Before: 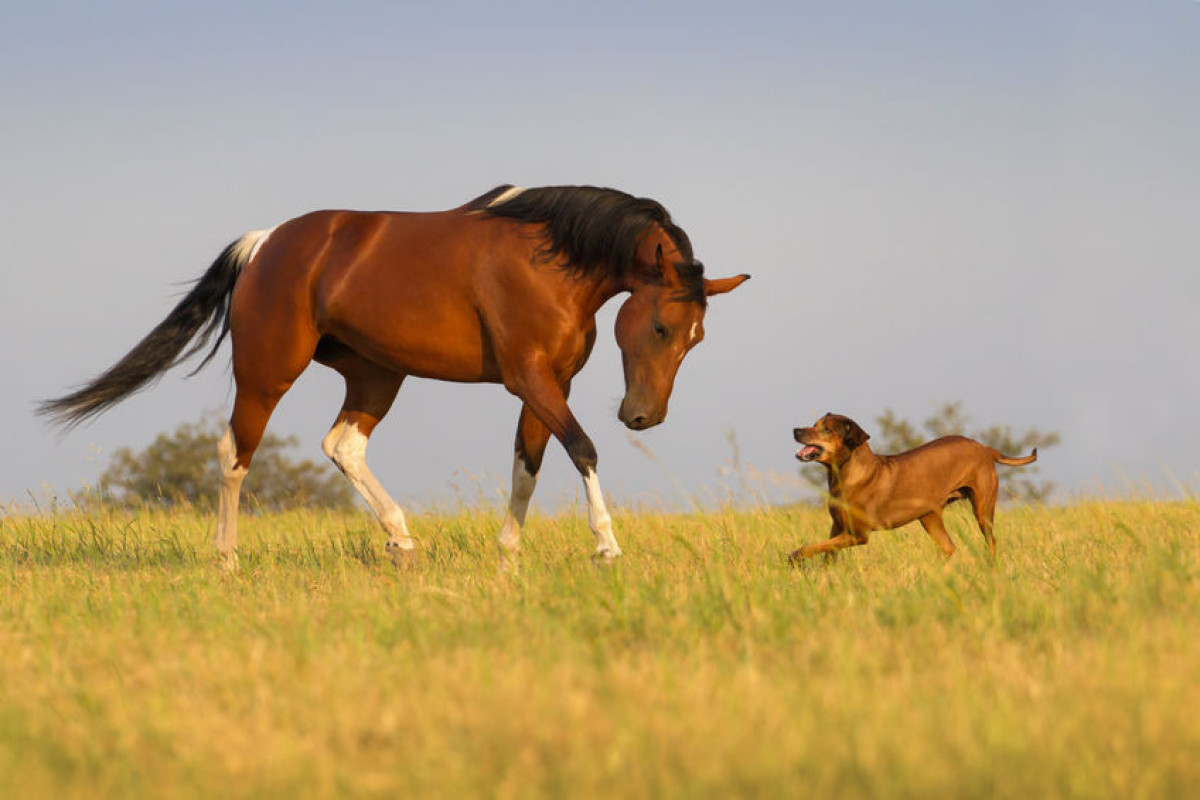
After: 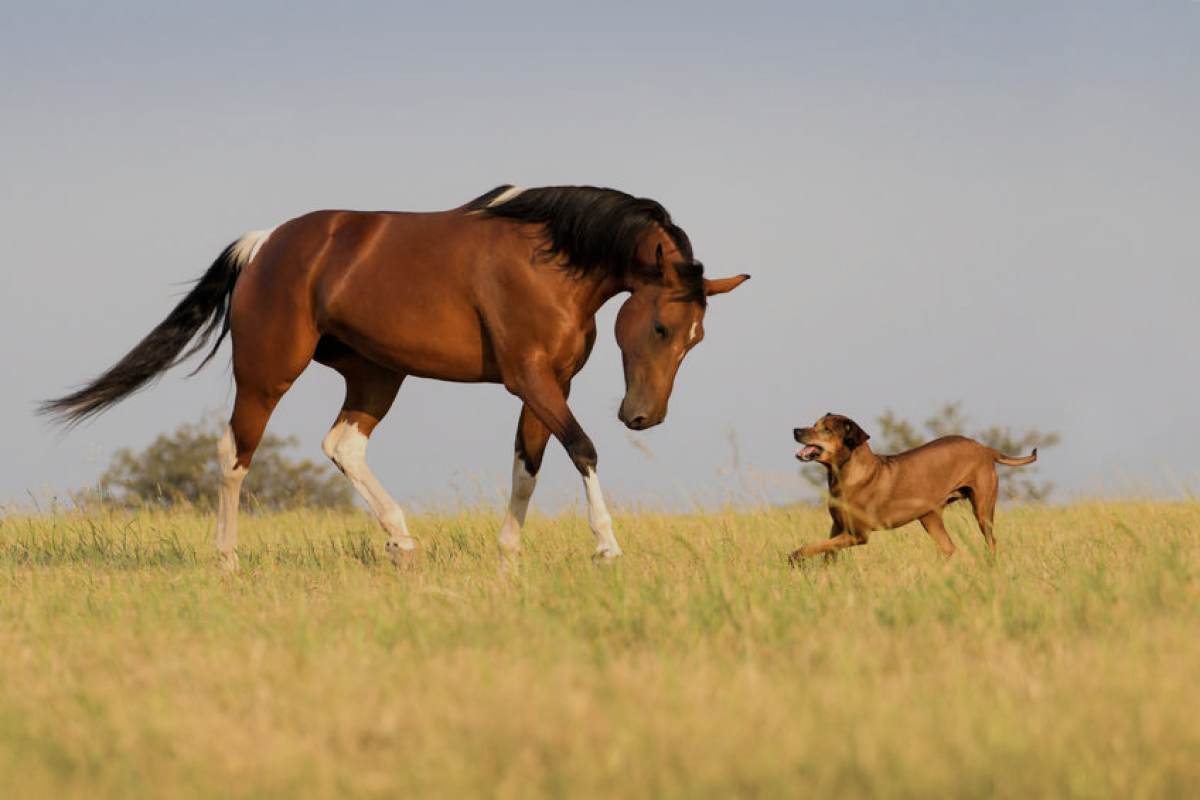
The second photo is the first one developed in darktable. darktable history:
filmic rgb: black relative exposure -7.65 EV, white relative exposure 4.56 EV, hardness 3.61
white balance: red 1, blue 1
contrast brightness saturation: contrast 0.11, saturation -0.17
